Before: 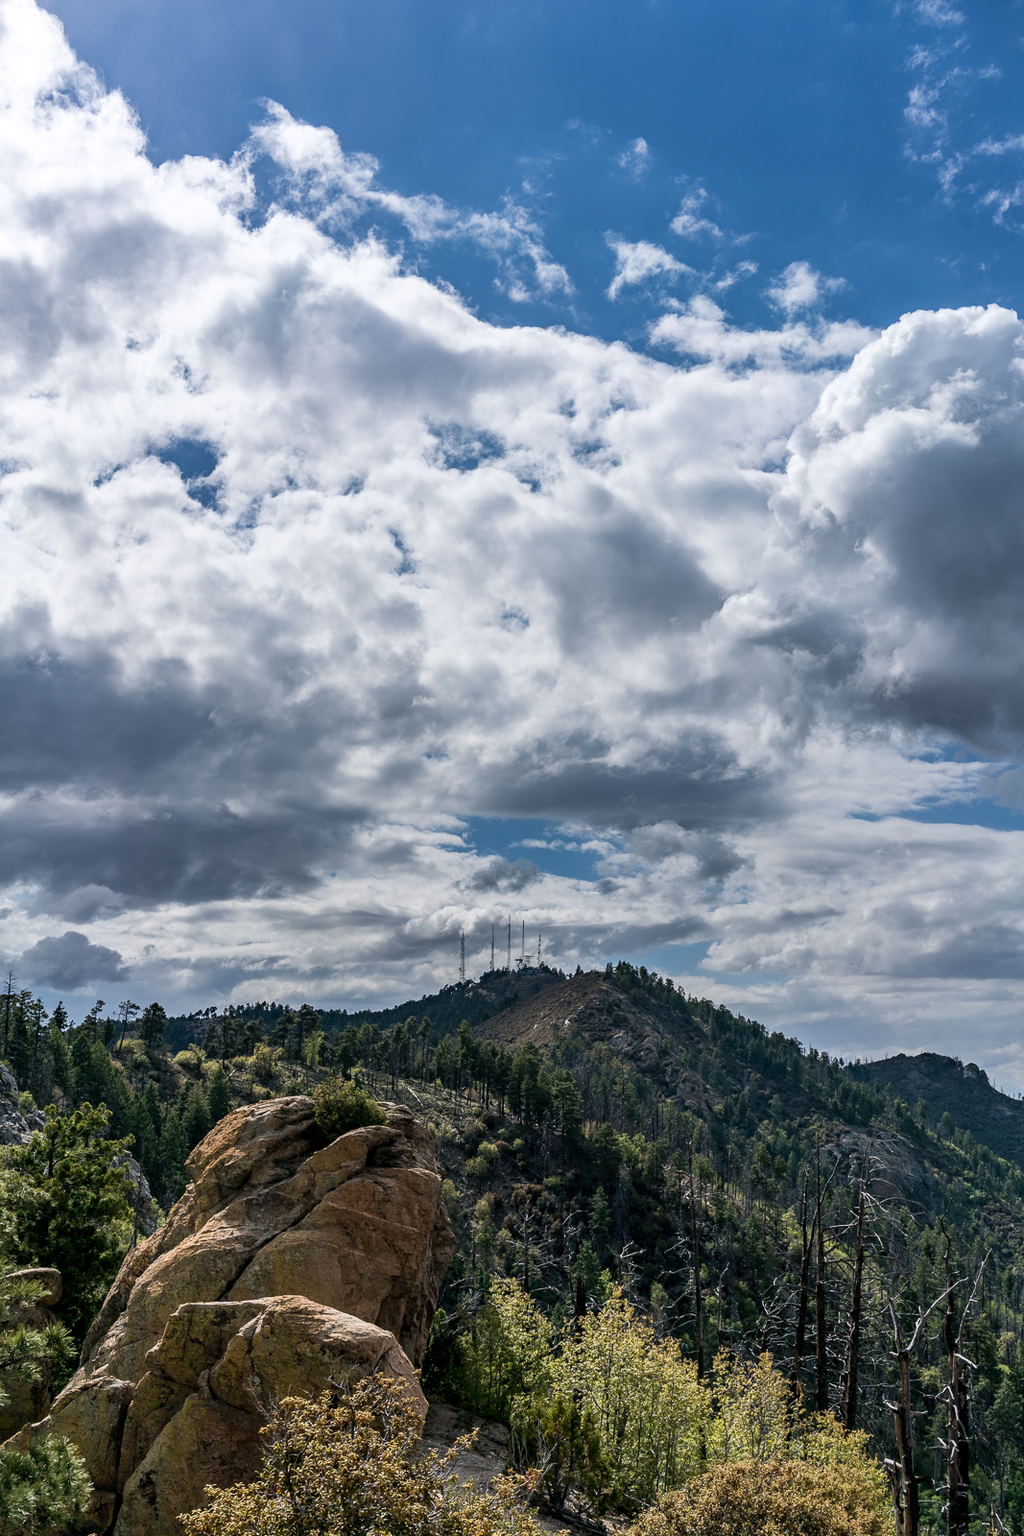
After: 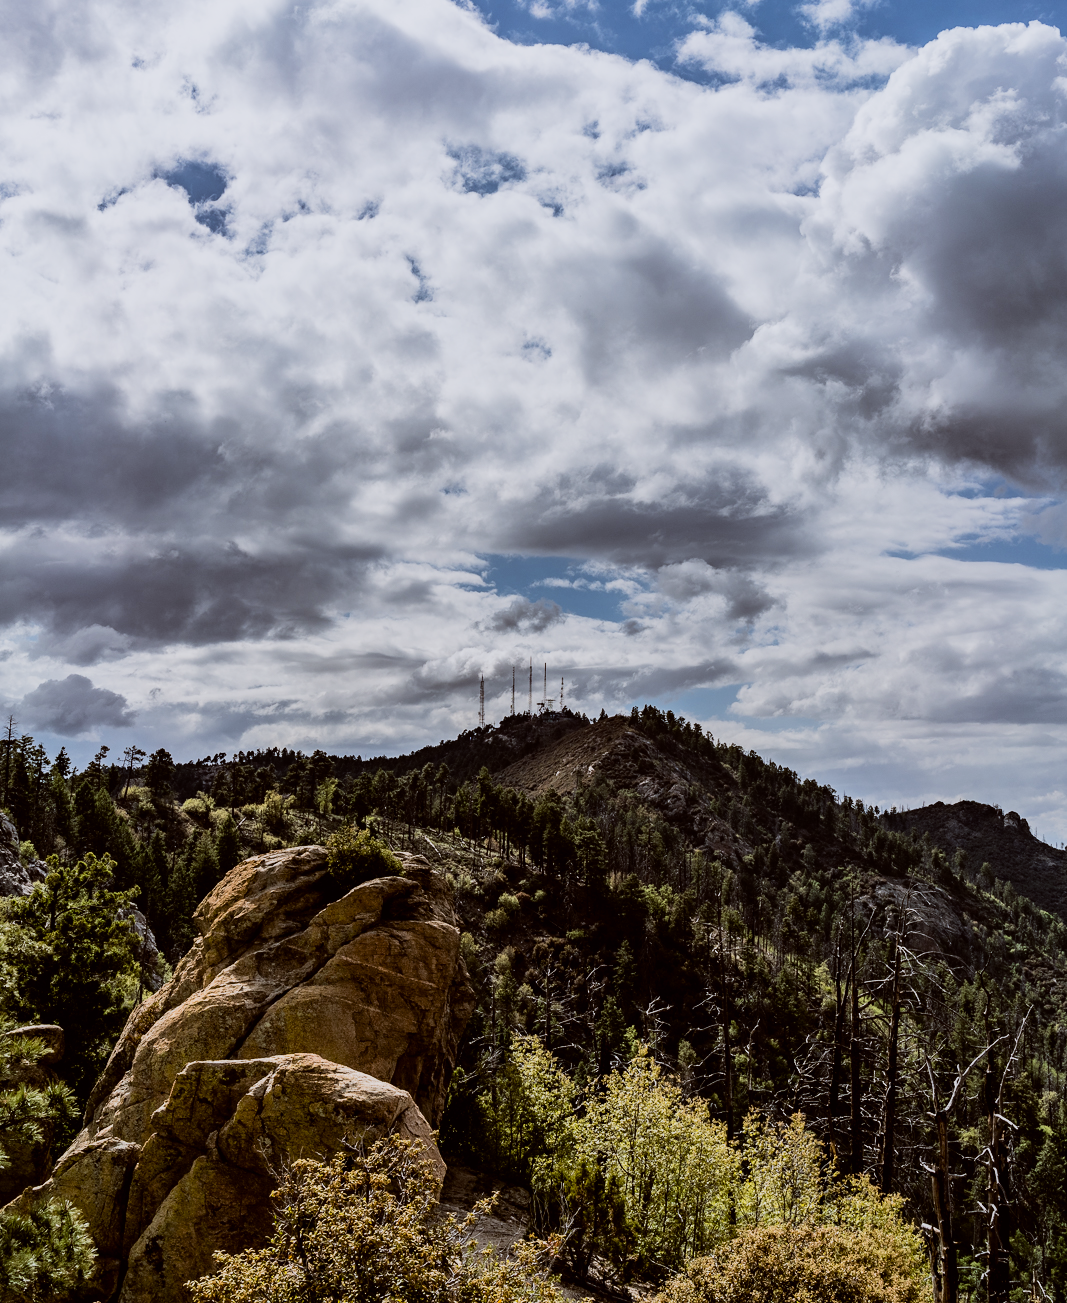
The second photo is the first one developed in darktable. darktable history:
crop and rotate: top 18.507%
filmic rgb: black relative exposure -5 EV, hardness 2.88, contrast 1.4, highlights saturation mix -20%
color balance: lift [1, 1.011, 0.999, 0.989], gamma [1.109, 1.045, 1.039, 0.955], gain [0.917, 0.936, 0.952, 1.064], contrast 2.32%, contrast fulcrum 19%, output saturation 101%
